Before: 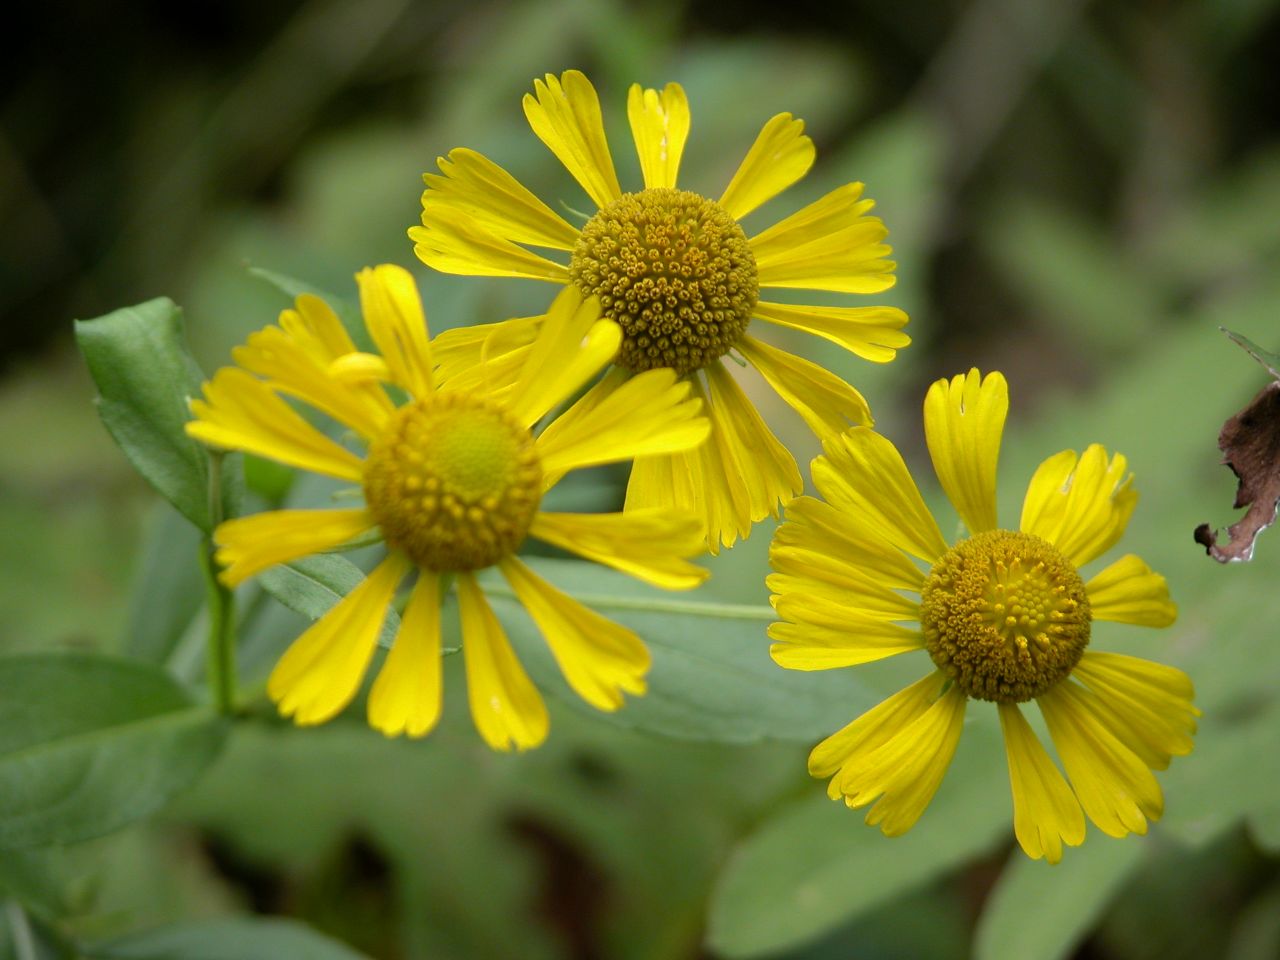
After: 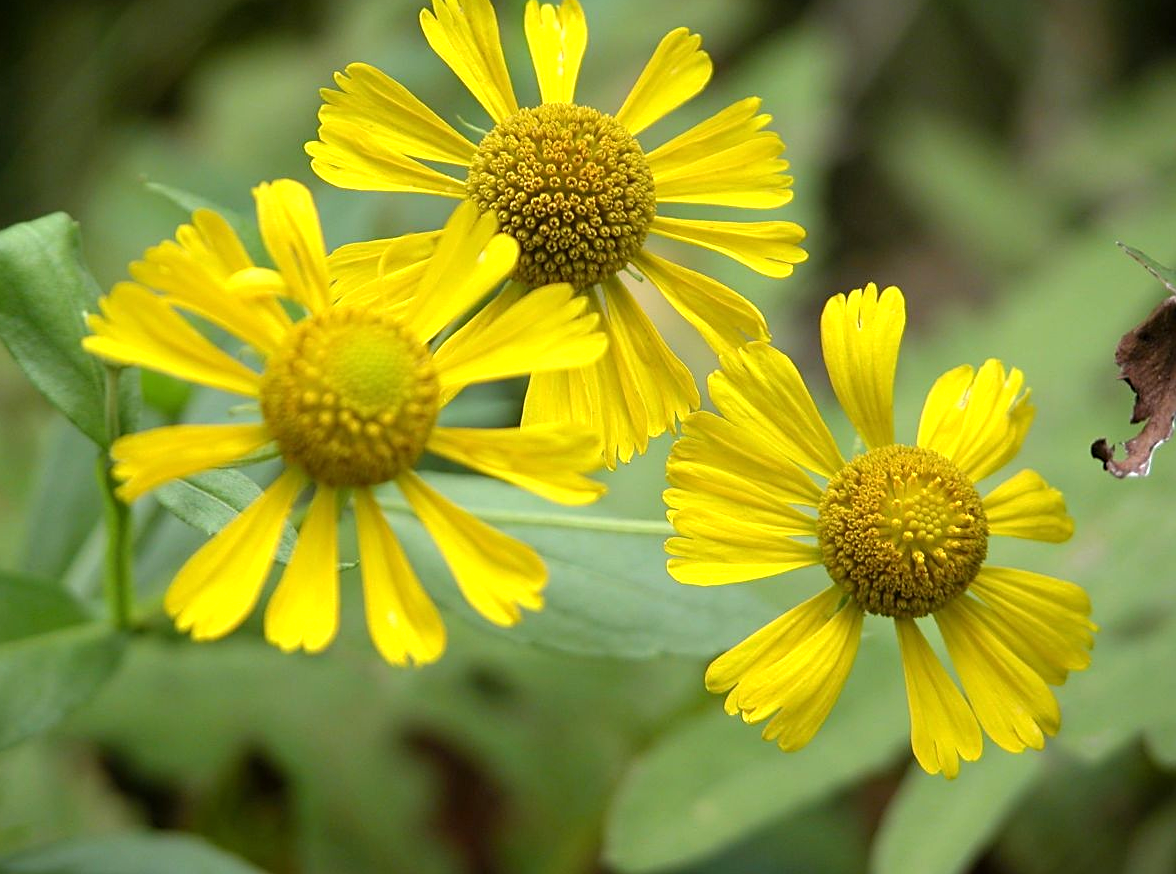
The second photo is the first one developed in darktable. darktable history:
exposure: exposure 0.509 EV, compensate highlight preservation false
crop and rotate: left 8.103%, top 8.912%
sharpen: amount 0.494
